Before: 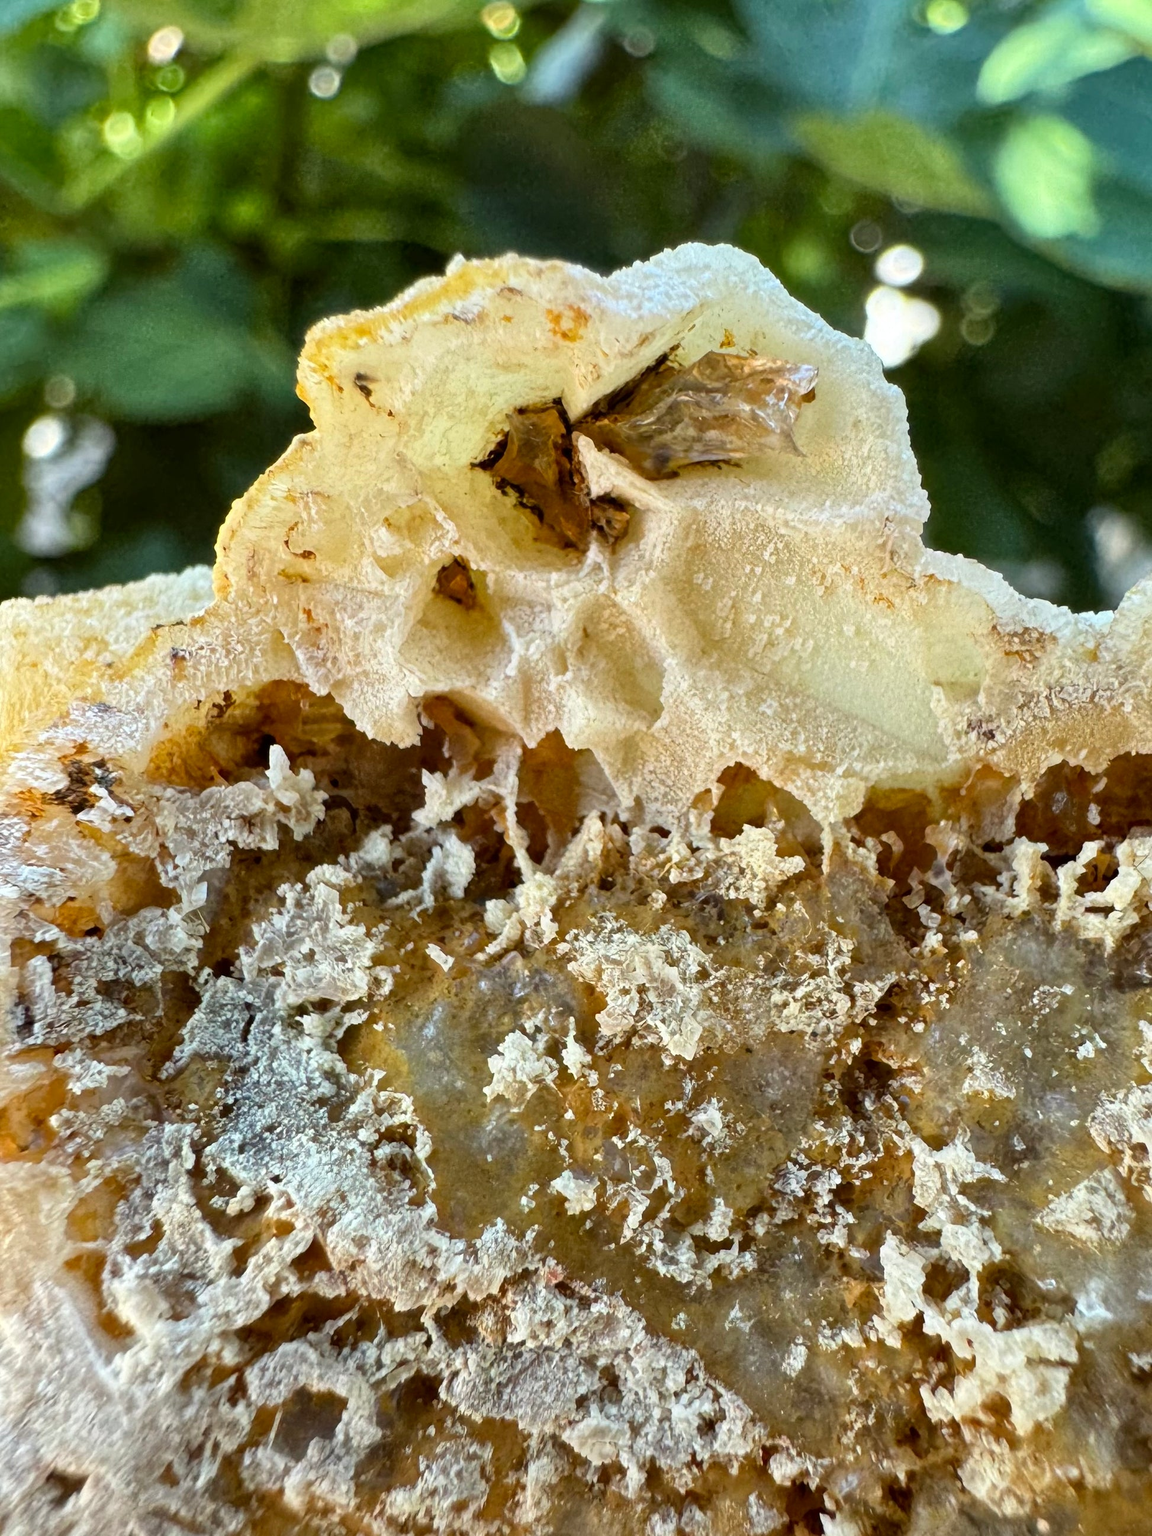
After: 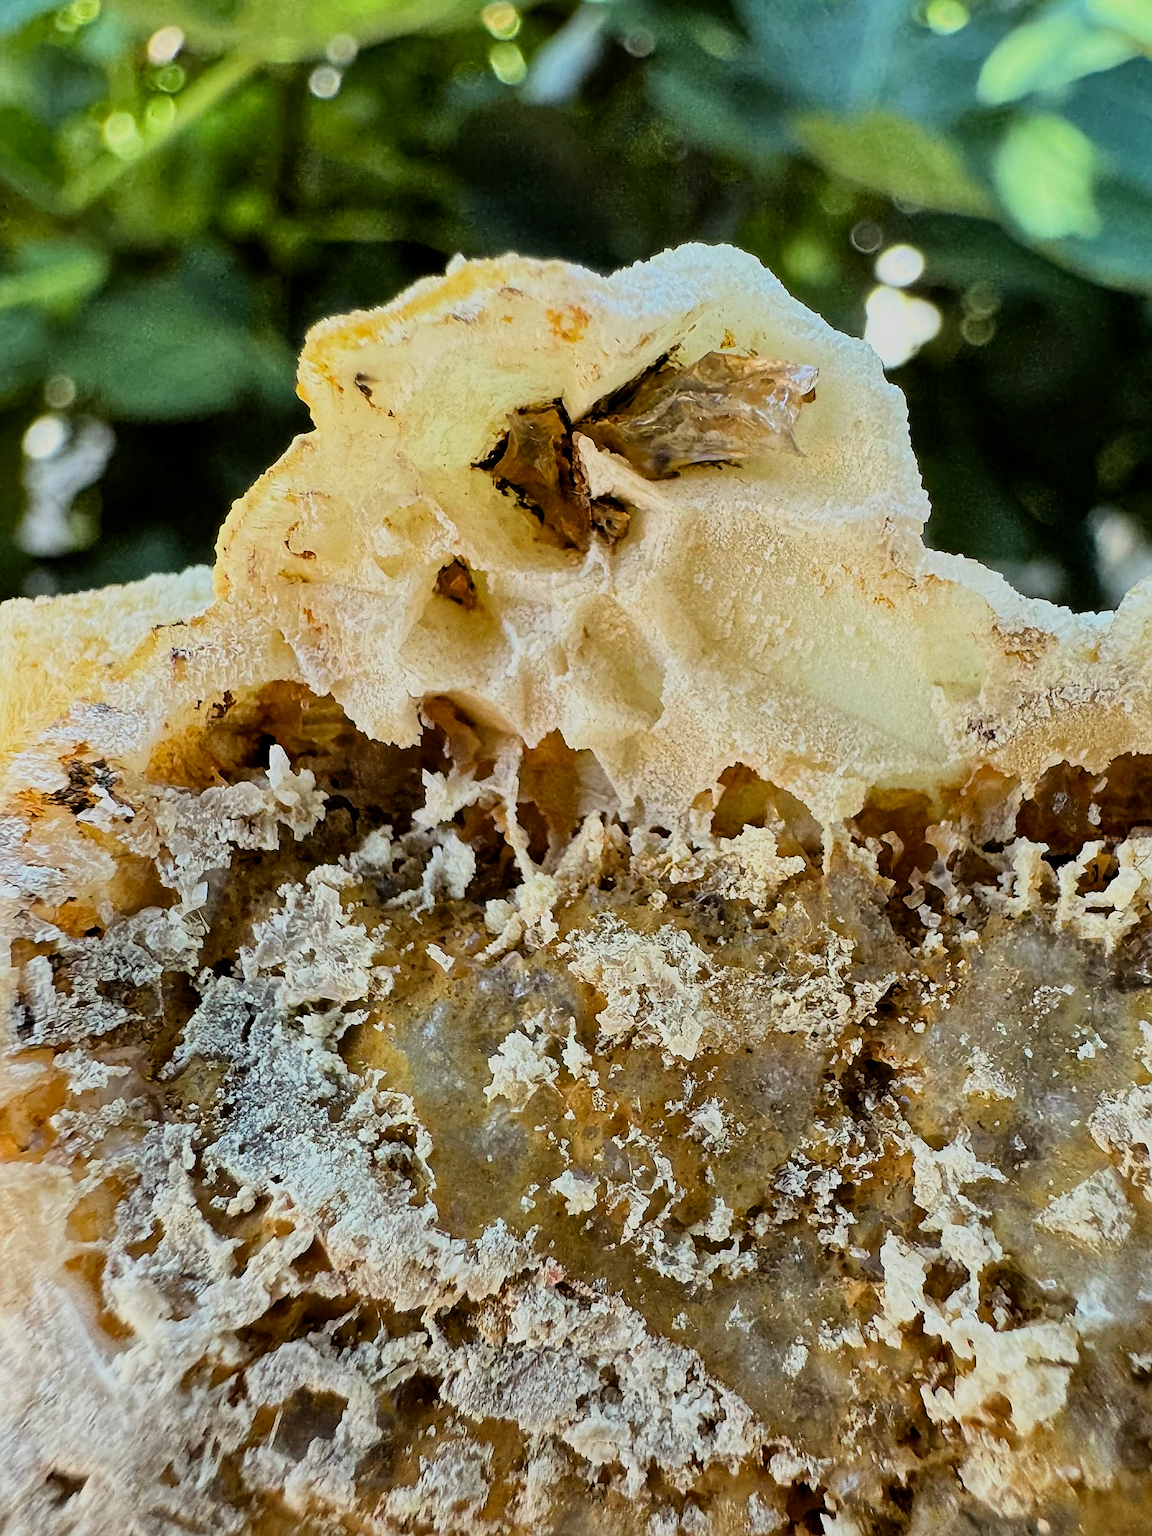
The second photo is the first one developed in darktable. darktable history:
sharpen: radius 1.361, amount 1.262, threshold 0.641
filmic rgb: middle gray luminance 29.23%, black relative exposure -10.34 EV, white relative exposure 5.47 EV, target black luminance 0%, hardness 3.95, latitude 1.56%, contrast 1.121, highlights saturation mix 5.14%, shadows ↔ highlights balance 15.86%, color science v6 (2022)
